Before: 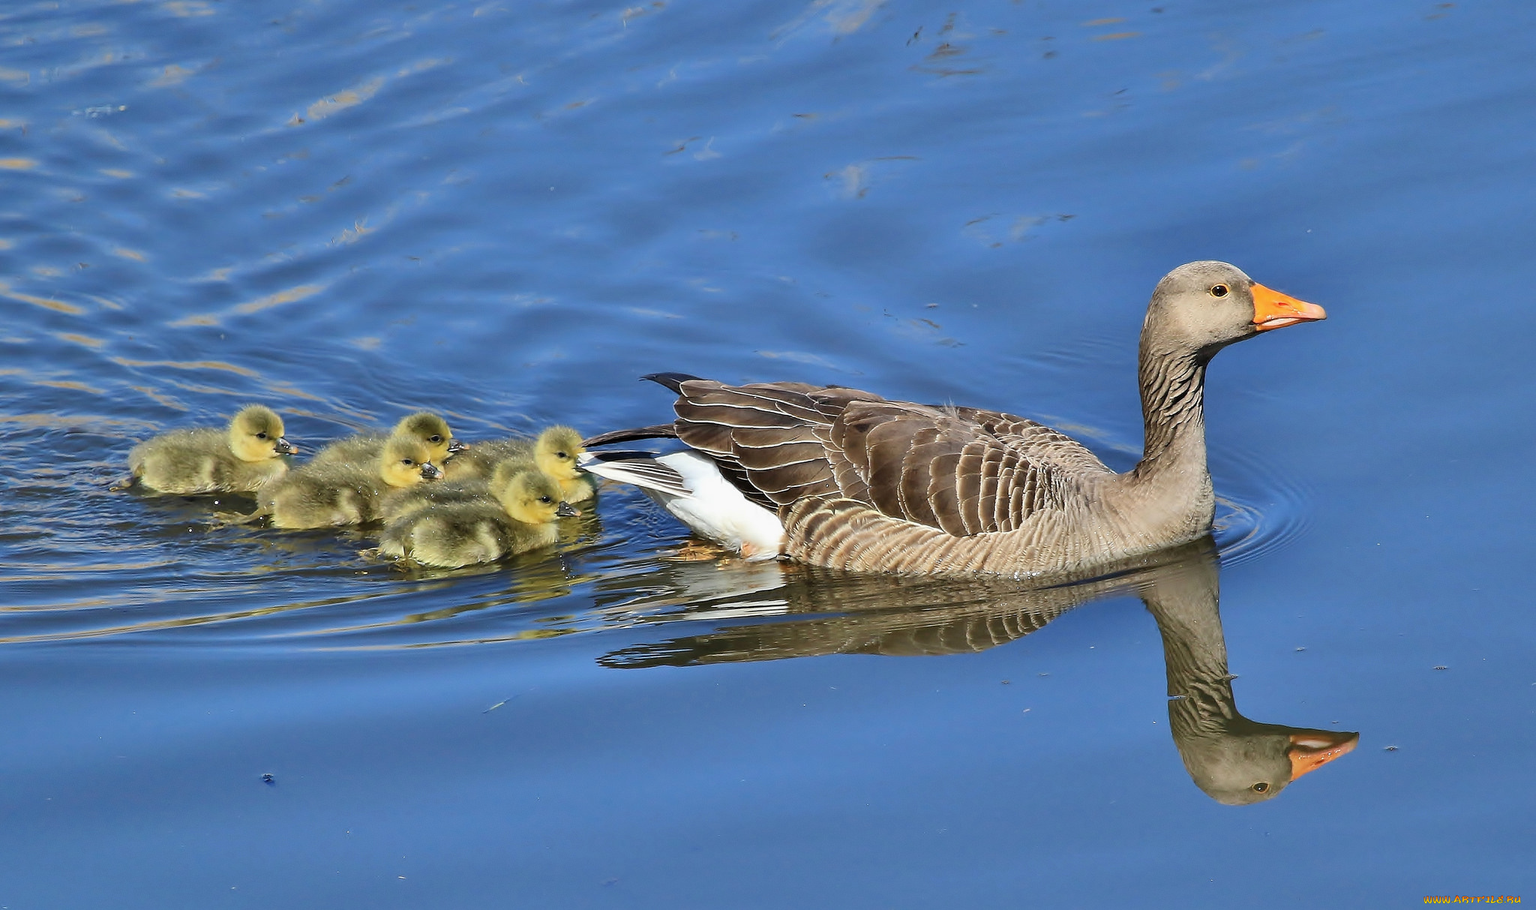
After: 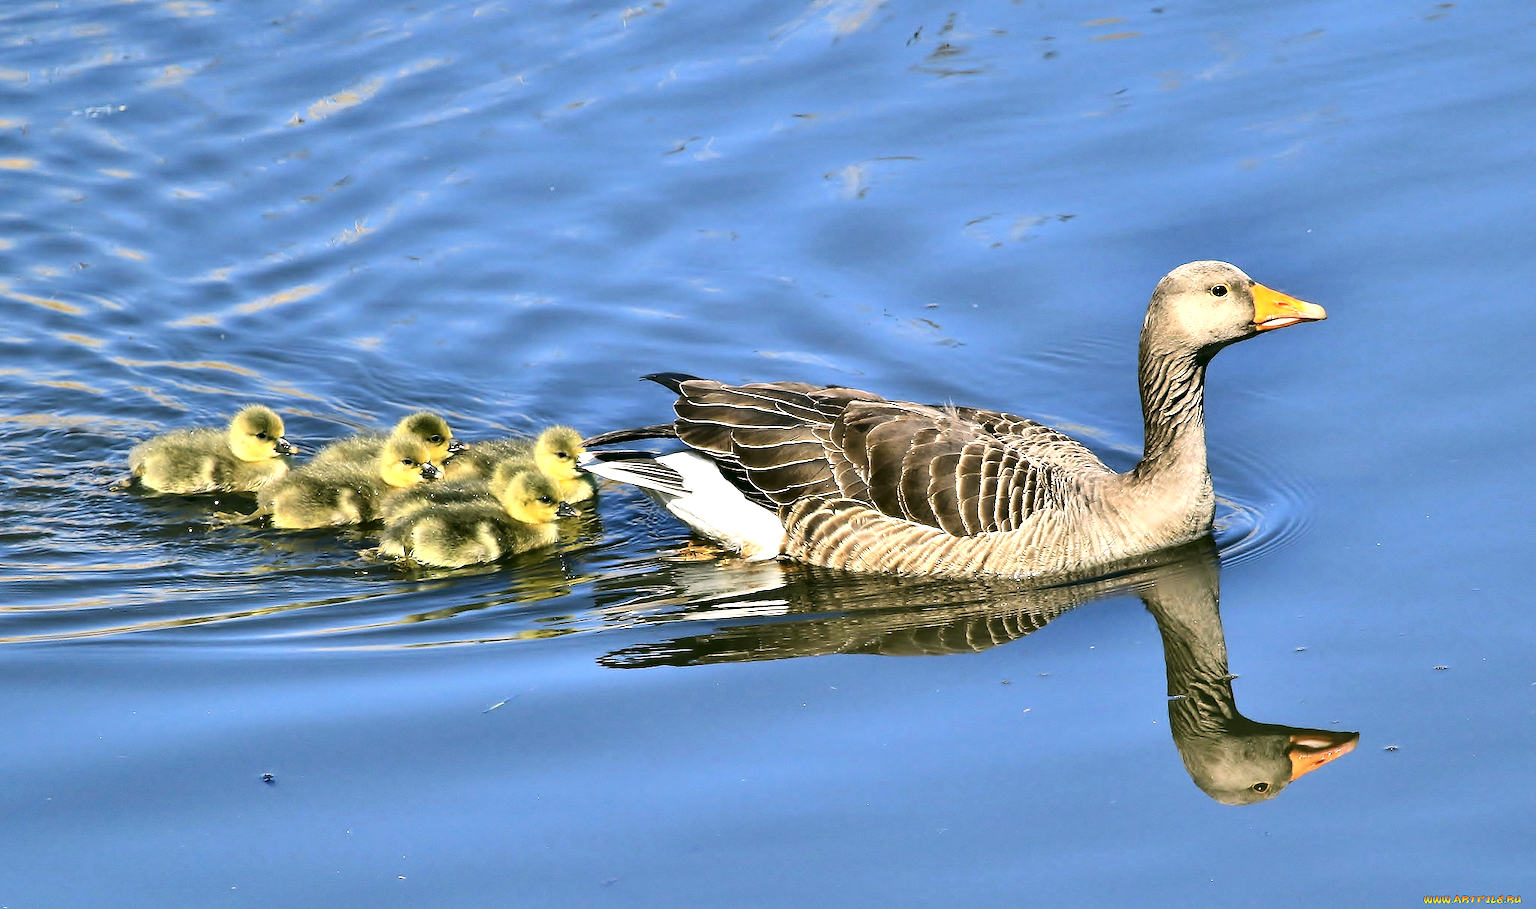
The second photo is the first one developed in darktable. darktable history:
local contrast: mode bilateral grid, contrast 15, coarseness 36, detail 105%, midtone range 0.2
tone equalizer: -8 EV -1.08 EV, -7 EV -1.01 EV, -6 EV -0.867 EV, -5 EV -0.578 EV, -3 EV 0.578 EV, -2 EV 0.867 EV, -1 EV 1.01 EV, +0 EV 1.08 EV, edges refinement/feathering 500, mask exposure compensation -1.57 EV, preserve details no
color correction: highlights a* 4.02, highlights b* 4.98, shadows a* -7.55, shadows b* 4.98
